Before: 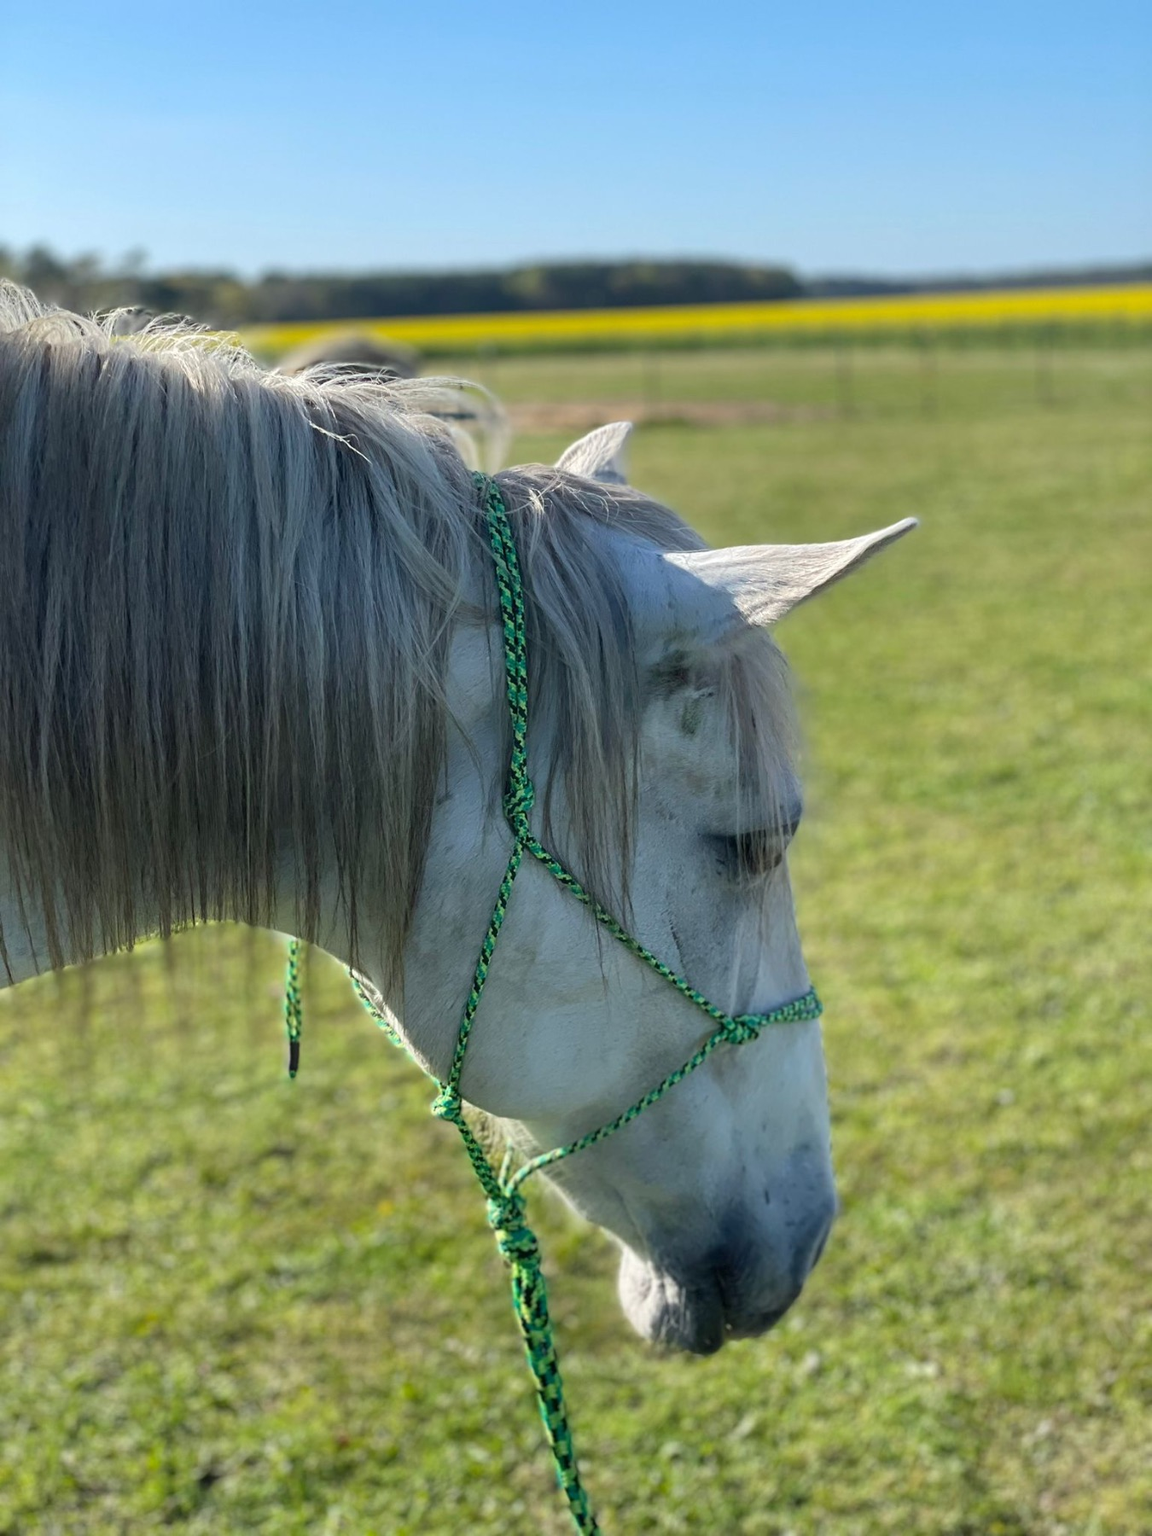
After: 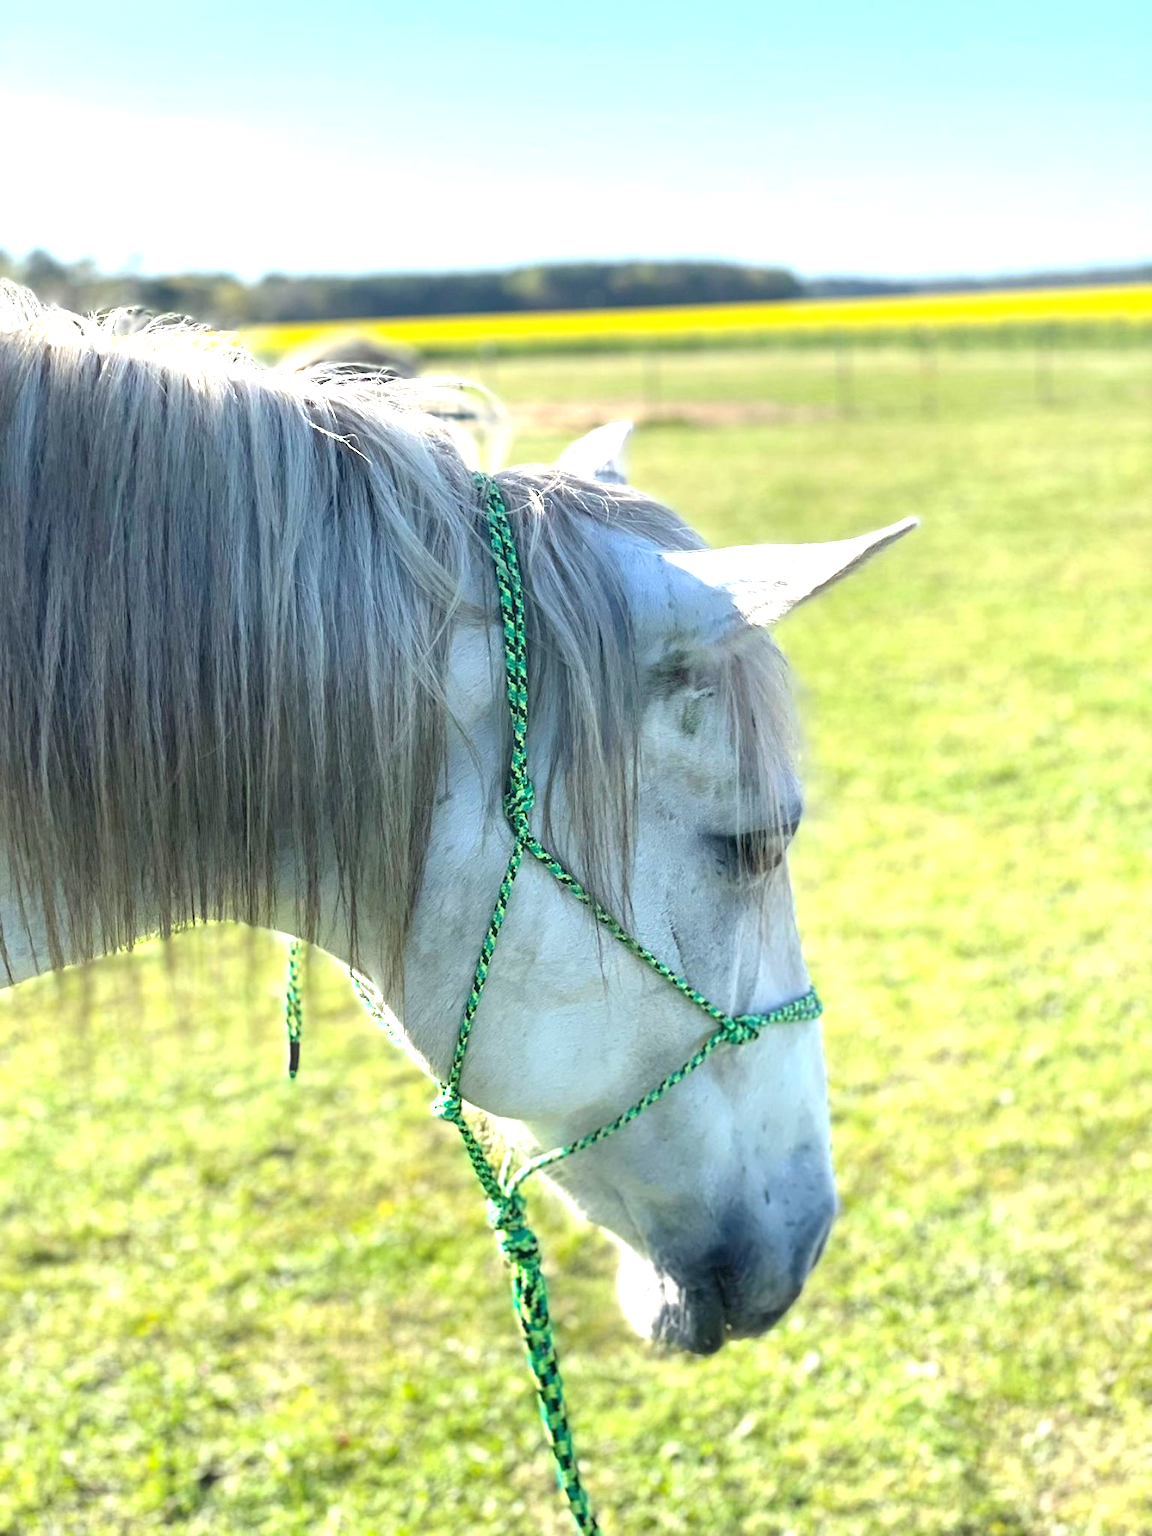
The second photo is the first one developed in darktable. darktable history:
exposure: black level correction 0, exposure 1.39 EV, compensate highlight preservation false
